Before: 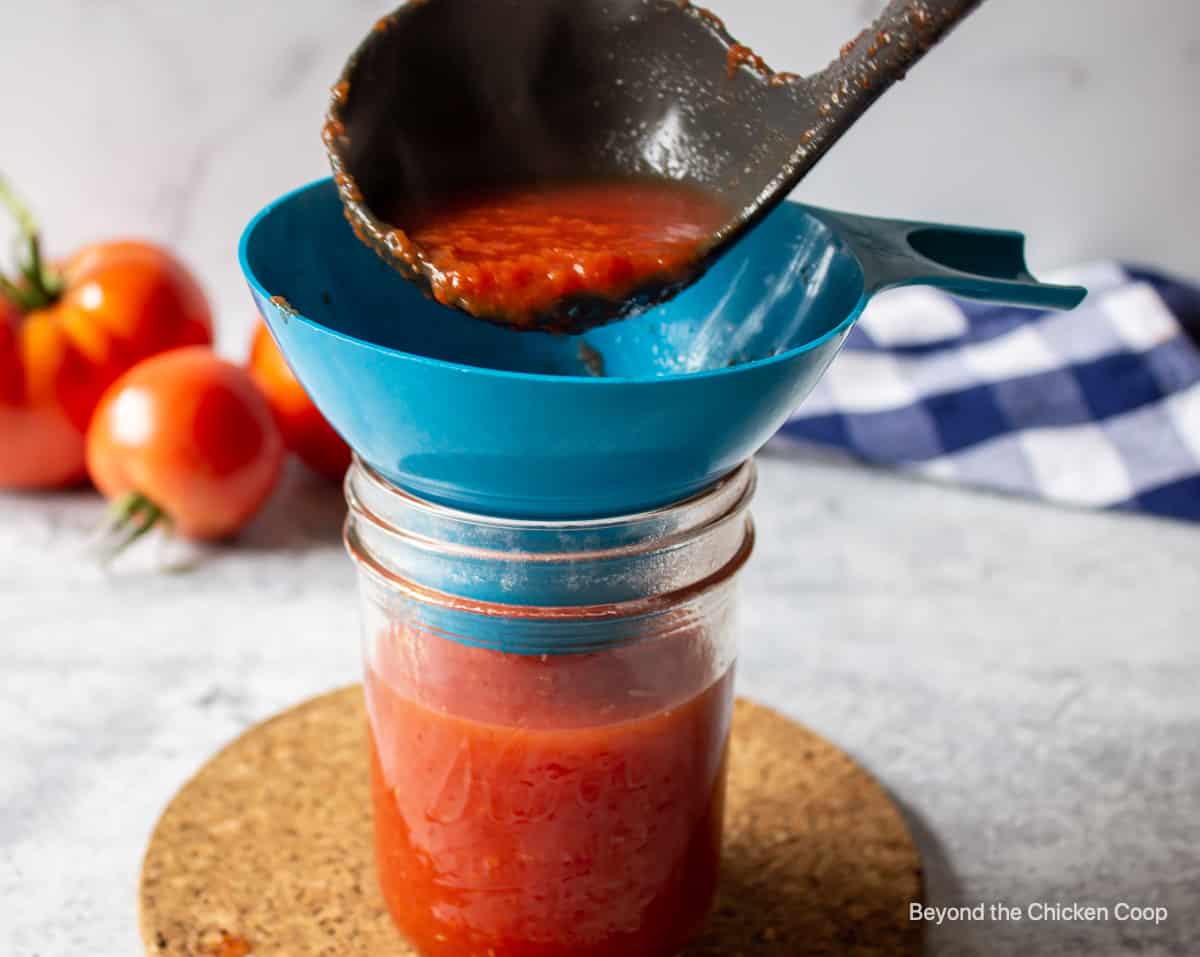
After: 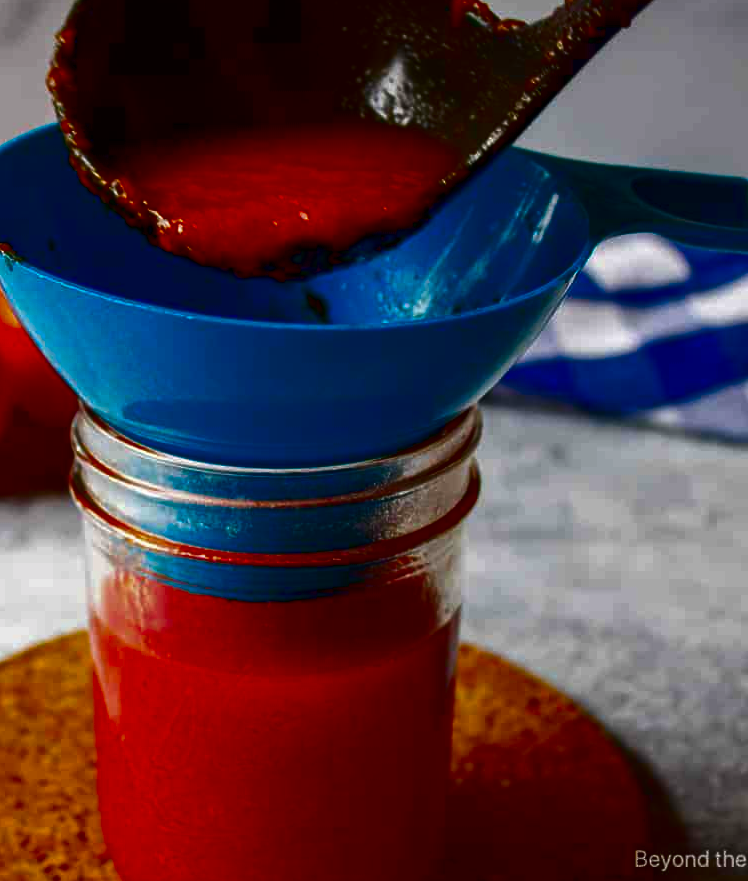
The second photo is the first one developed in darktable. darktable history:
contrast brightness saturation: brightness -1, saturation 1
crop and rotate: left 22.918%, top 5.629%, right 14.711%, bottom 2.247%
